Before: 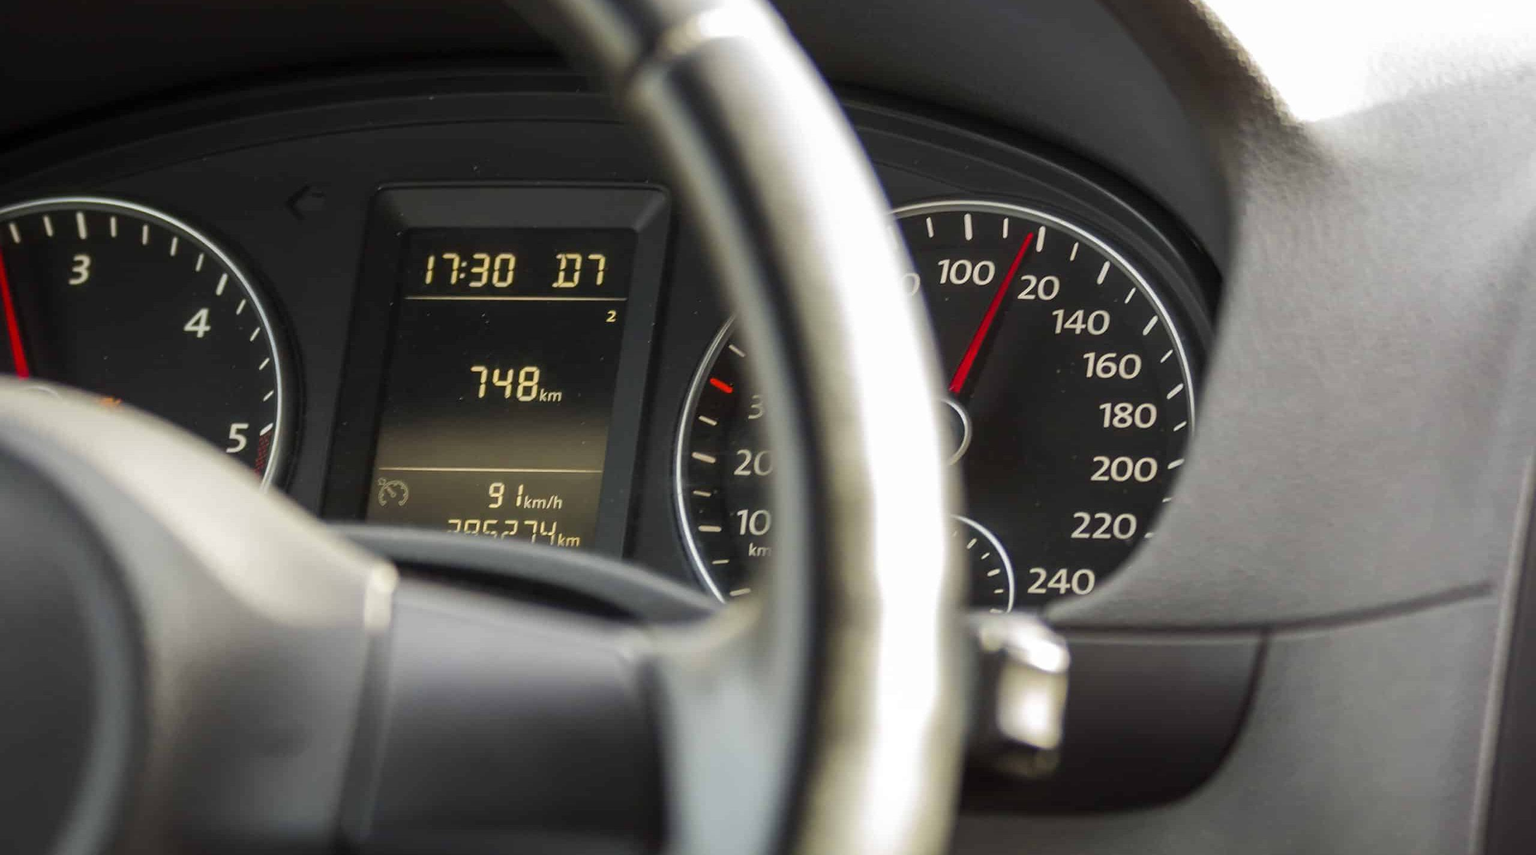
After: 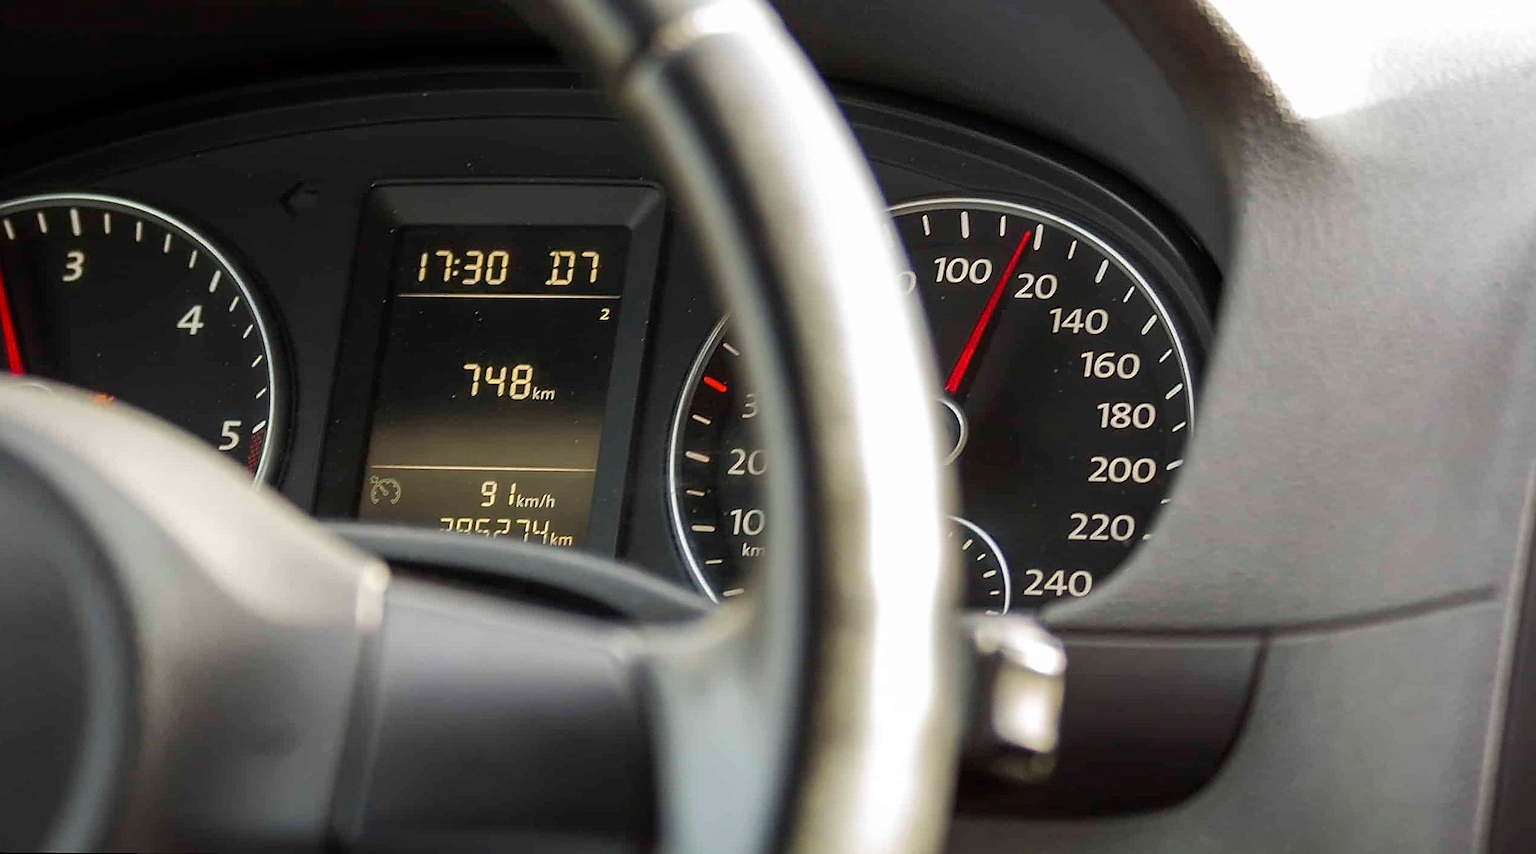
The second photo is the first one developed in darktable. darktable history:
rotate and perspective: rotation 0.192°, lens shift (horizontal) -0.015, crop left 0.005, crop right 0.996, crop top 0.006, crop bottom 0.99
sharpen: radius 1.4, amount 1.25, threshold 0.7
